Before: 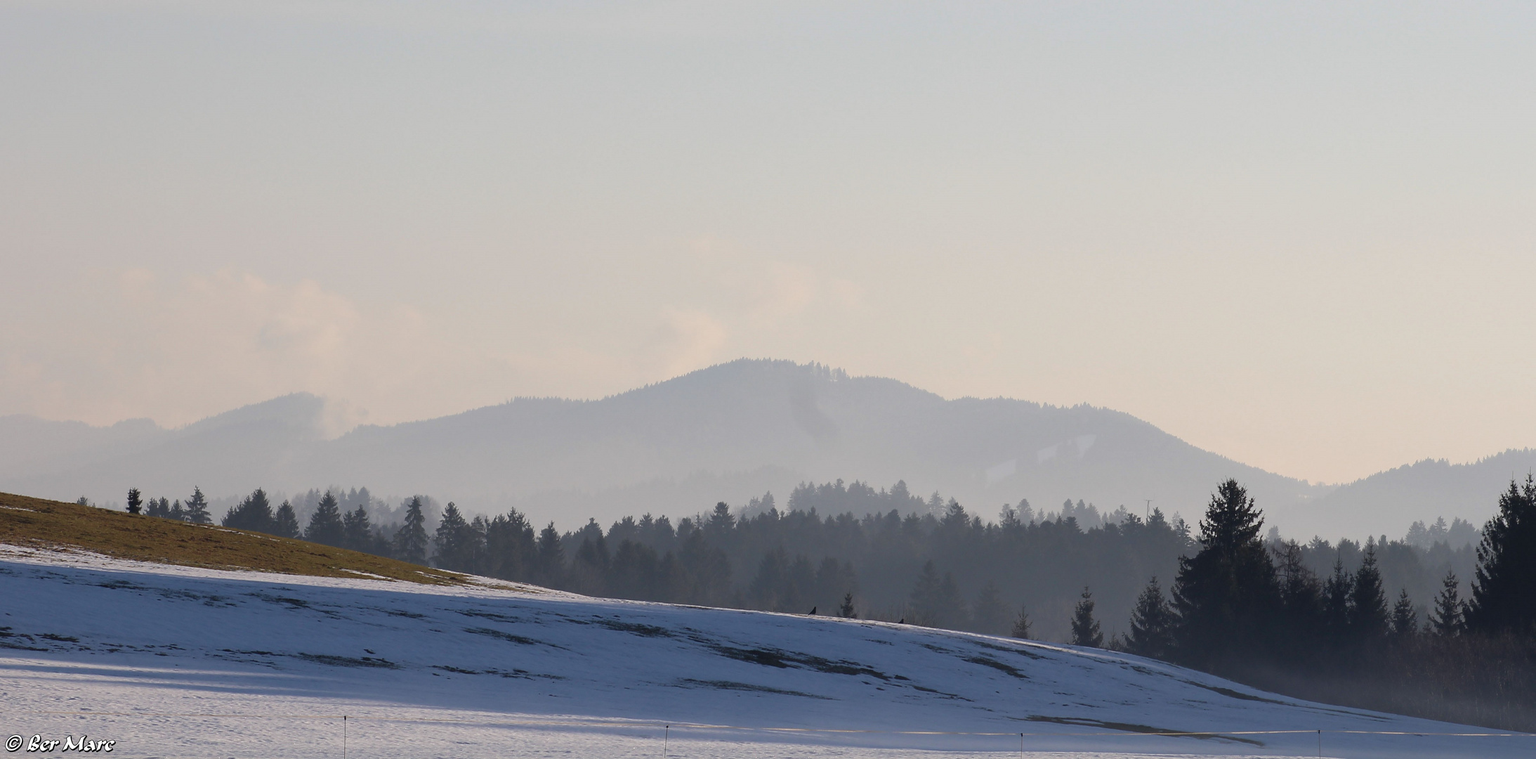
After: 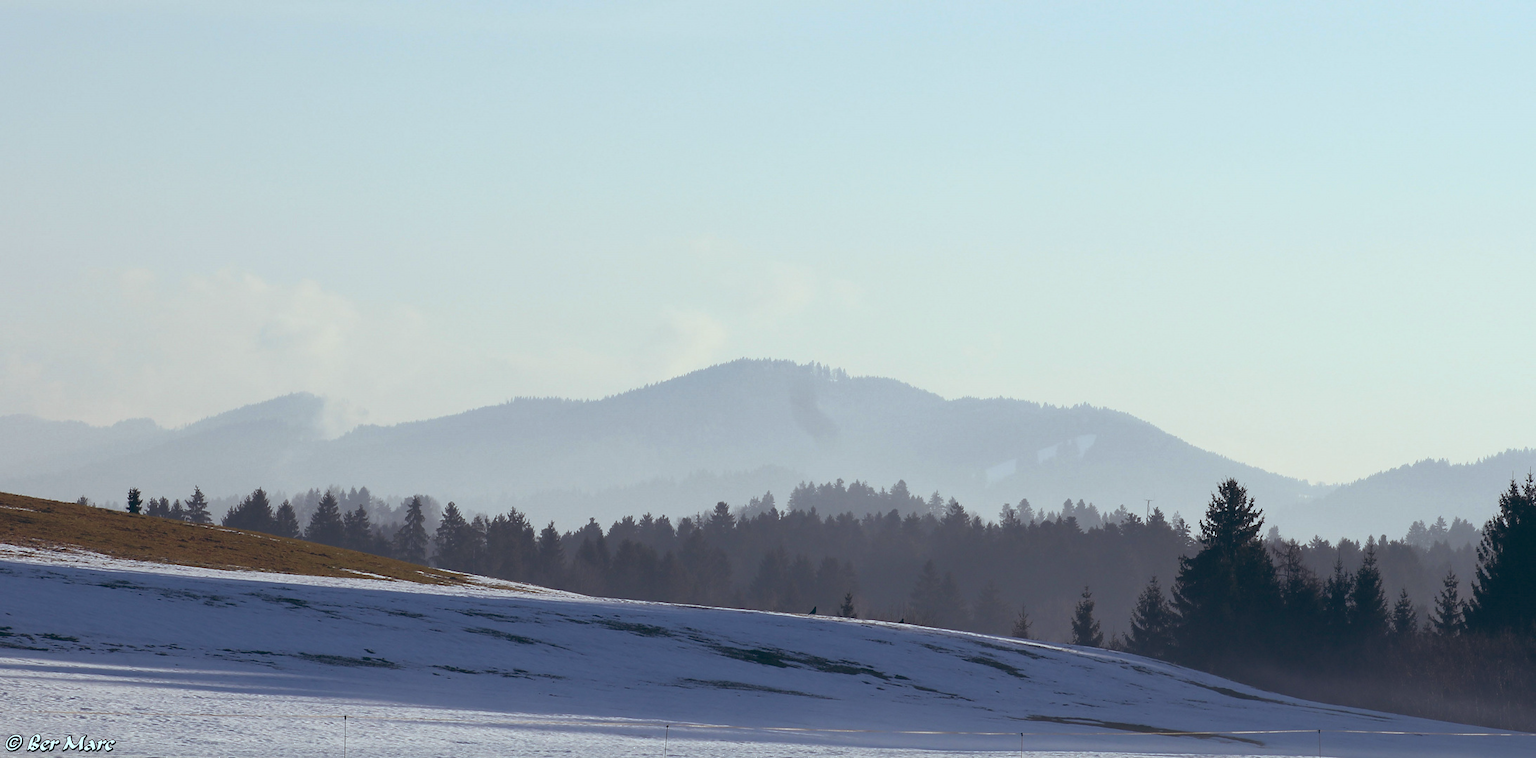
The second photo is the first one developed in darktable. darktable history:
color balance: lift [1.003, 0.993, 1.001, 1.007], gamma [1.018, 1.072, 0.959, 0.928], gain [0.974, 0.873, 1.031, 1.127]
base curve: curves: ch0 [(0, 0) (0.257, 0.25) (0.482, 0.586) (0.757, 0.871) (1, 1)]
